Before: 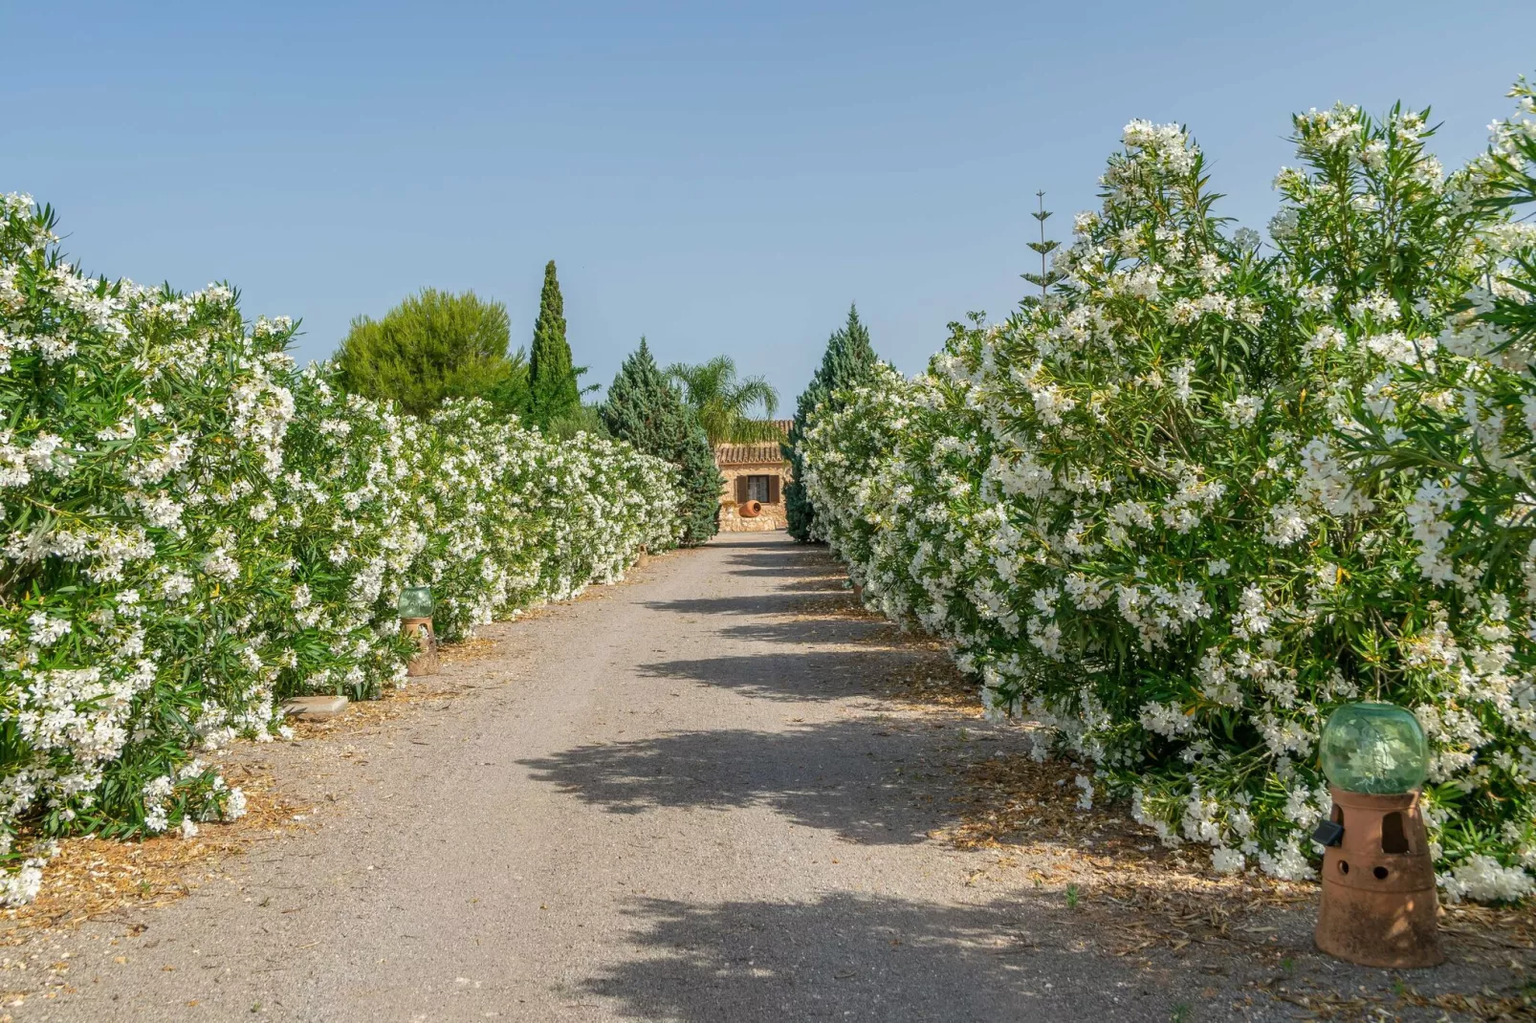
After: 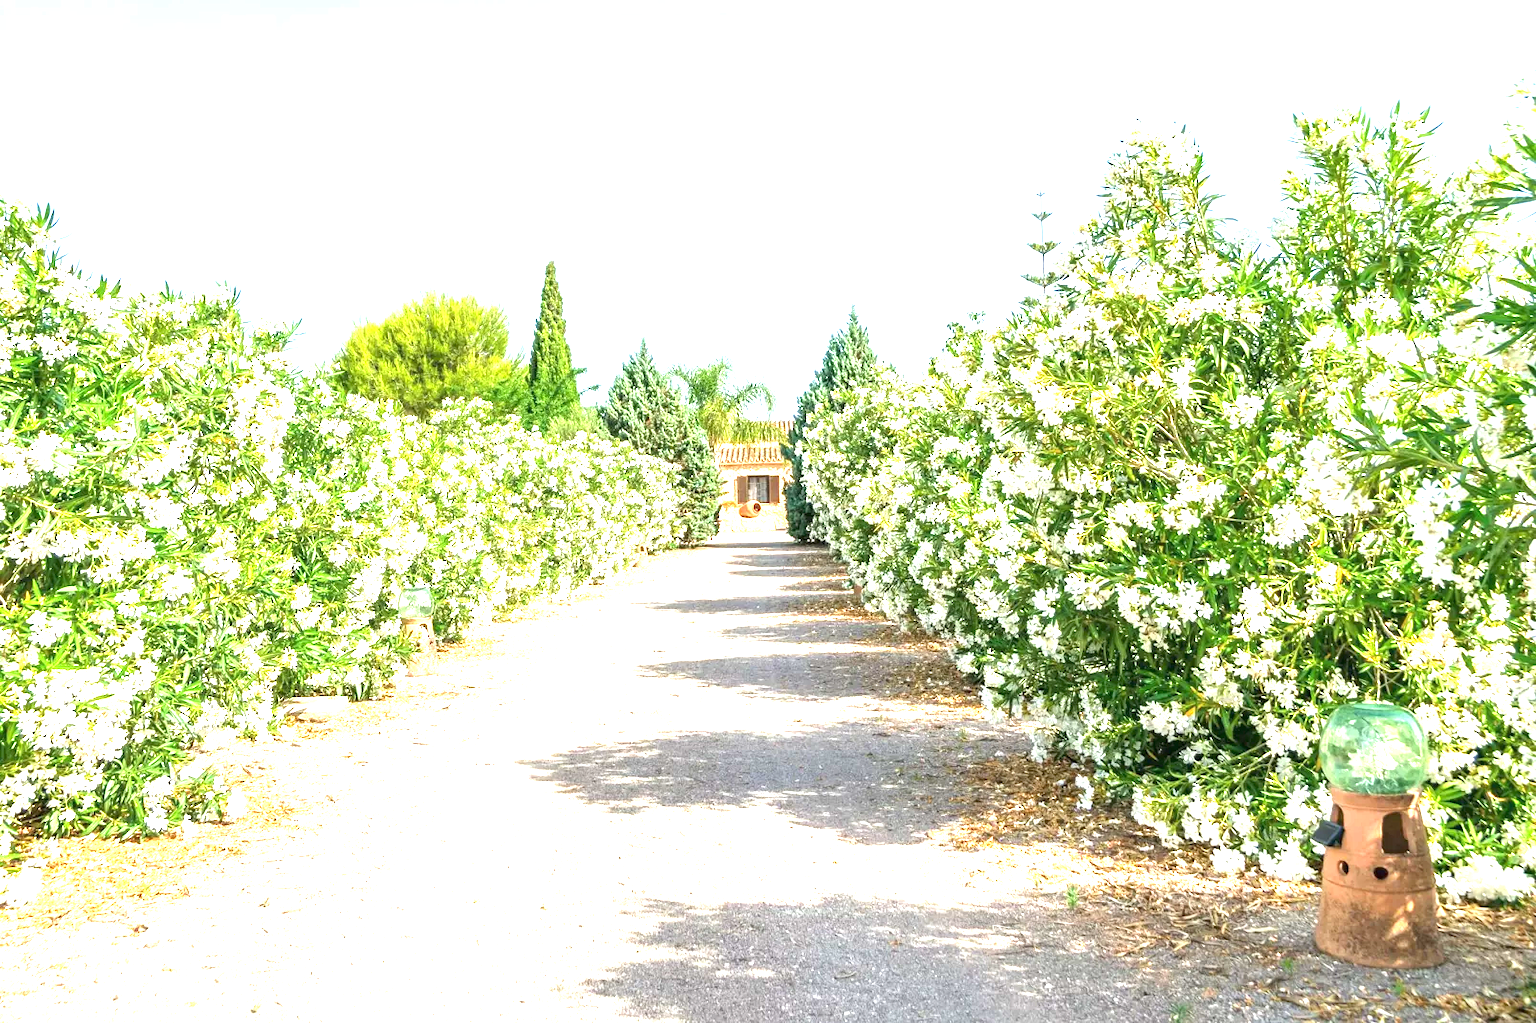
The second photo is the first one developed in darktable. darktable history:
exposure: black level correction 0, exposure 2.327 EV, compensate exposure bias true, compensate highlight preservation false
